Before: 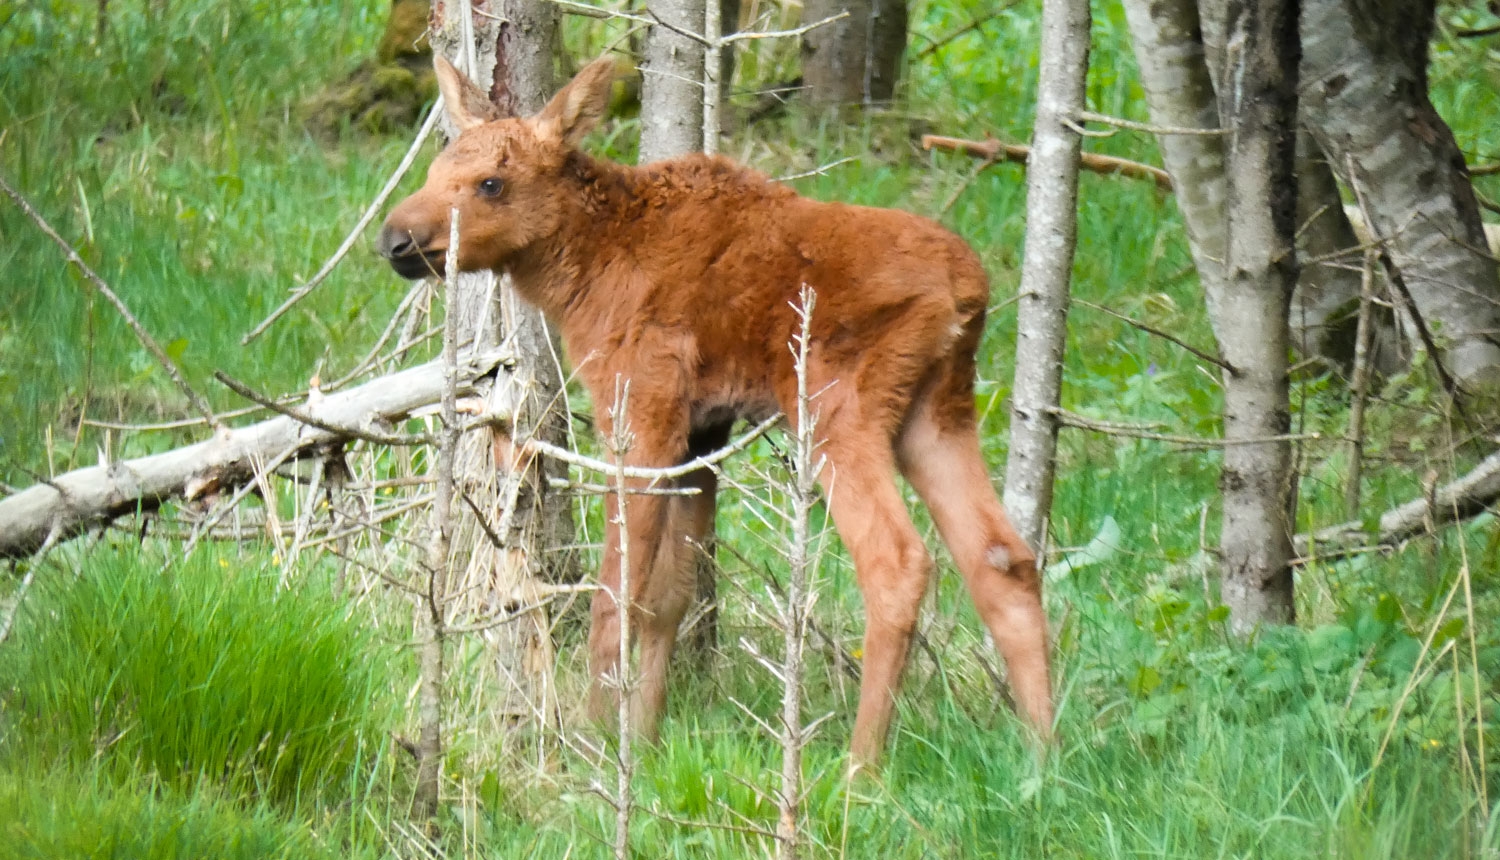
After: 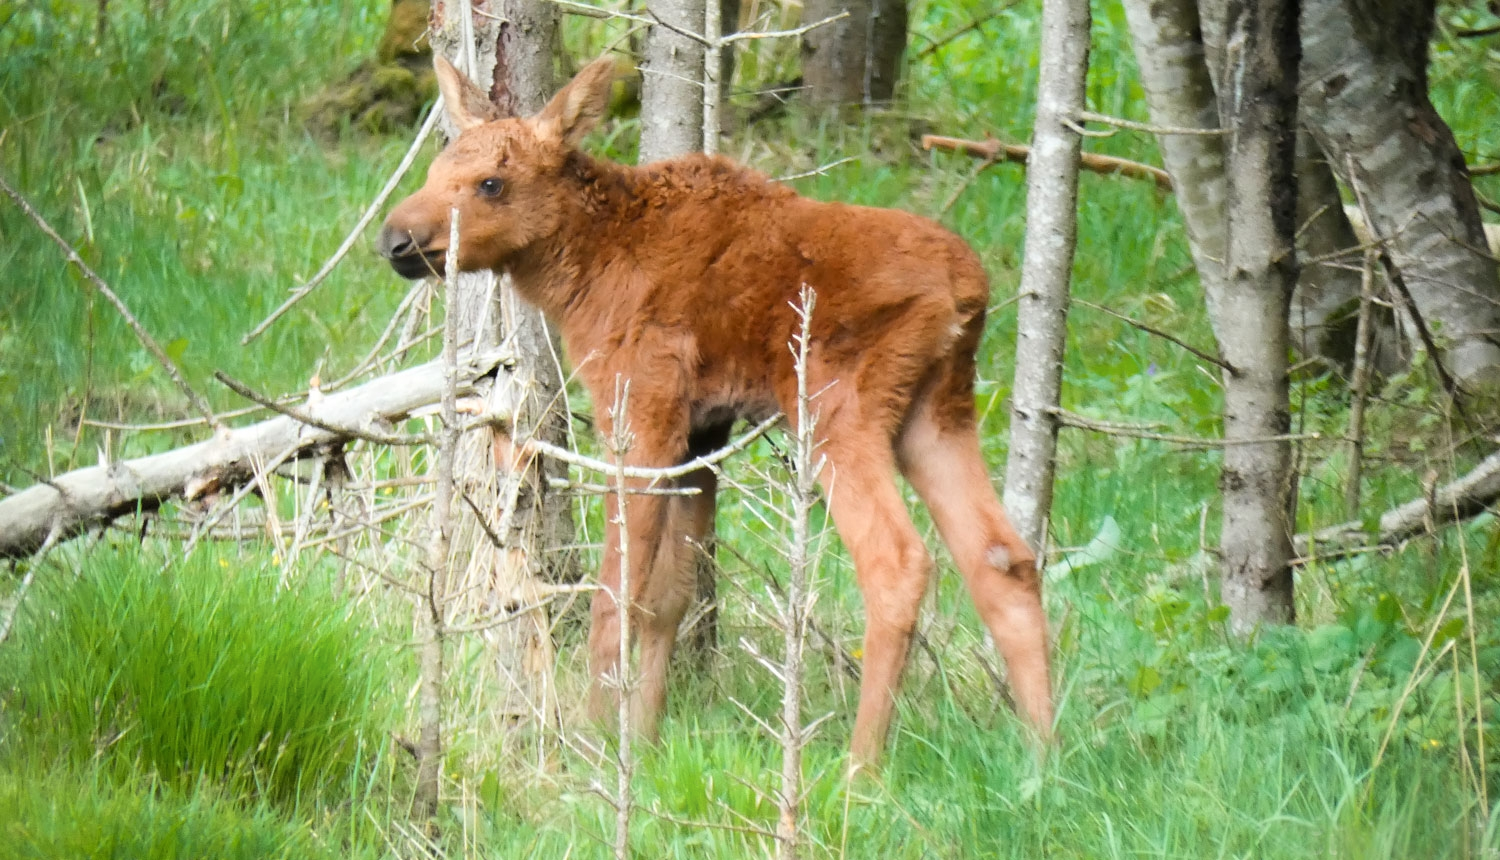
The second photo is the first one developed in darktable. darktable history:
shadows and highlights: shadows -39.11, highlights 64.74, soften with gaussian
